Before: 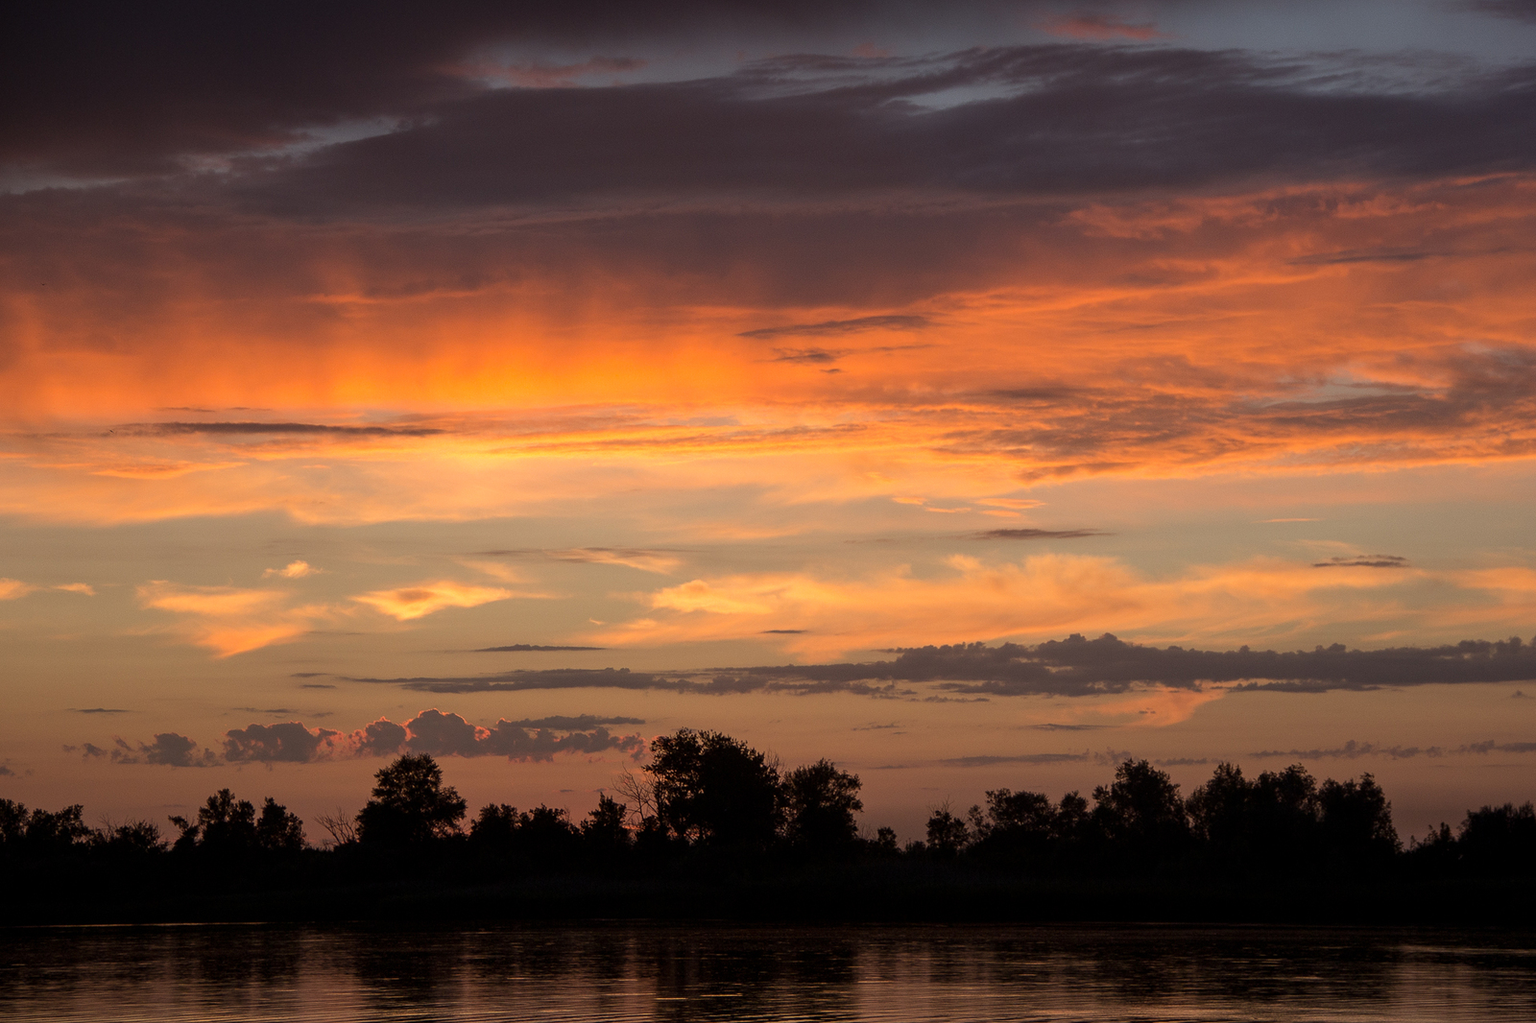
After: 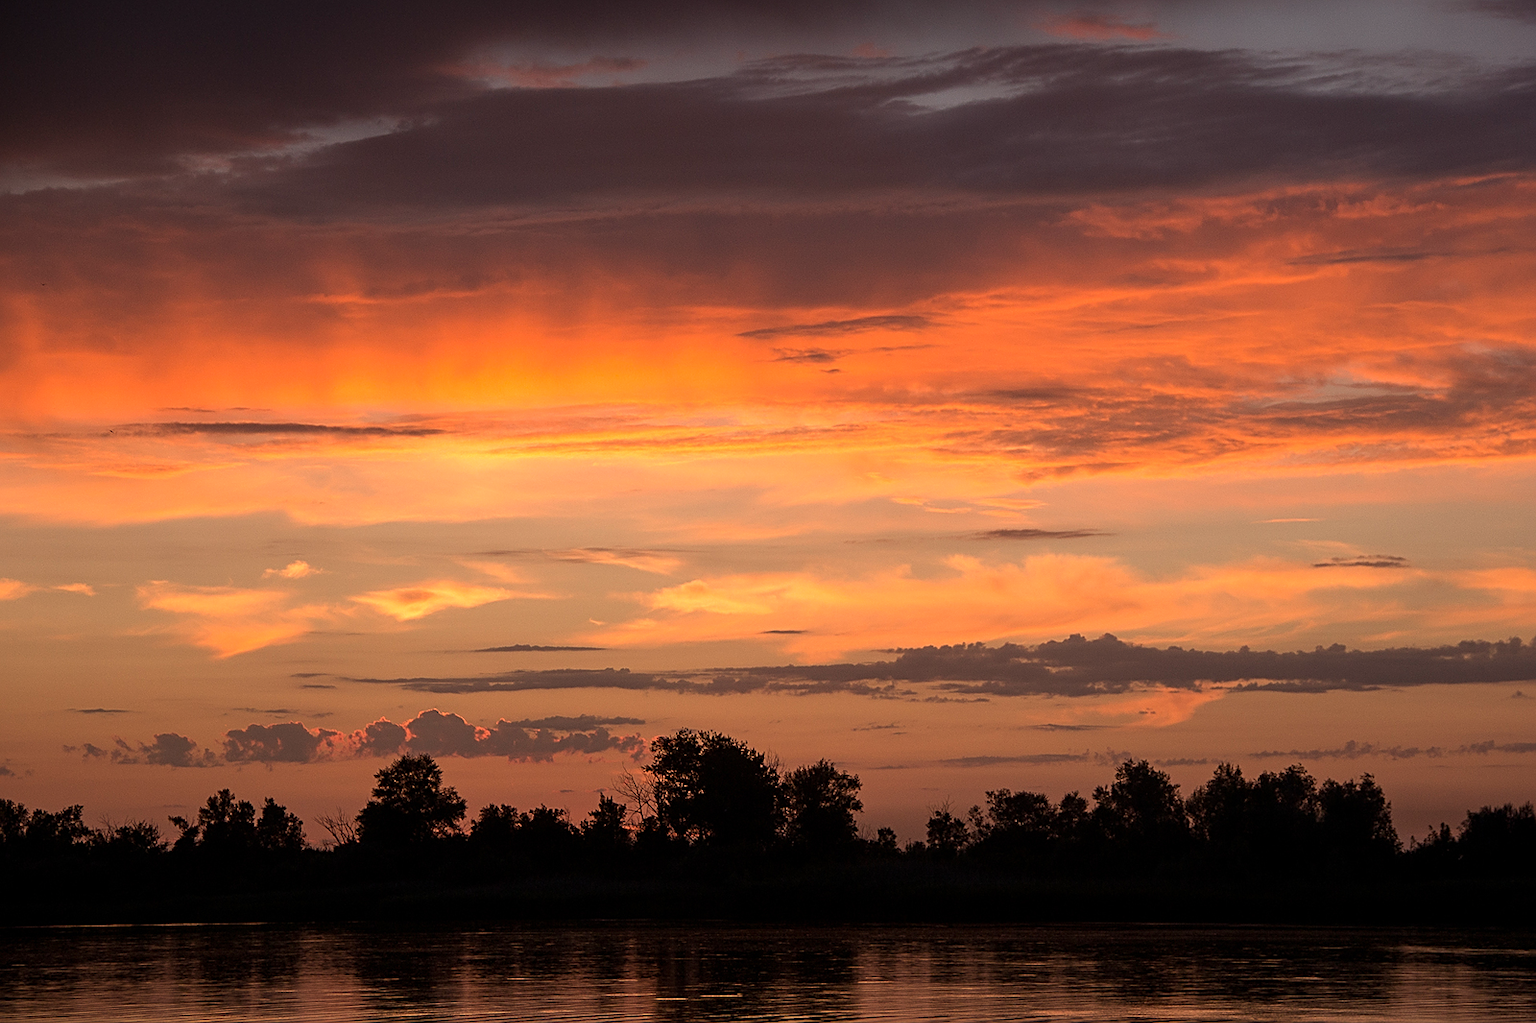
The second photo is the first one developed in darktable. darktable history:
white balance: red 1.127, blue 0.943
sharpen: on, module defaults
